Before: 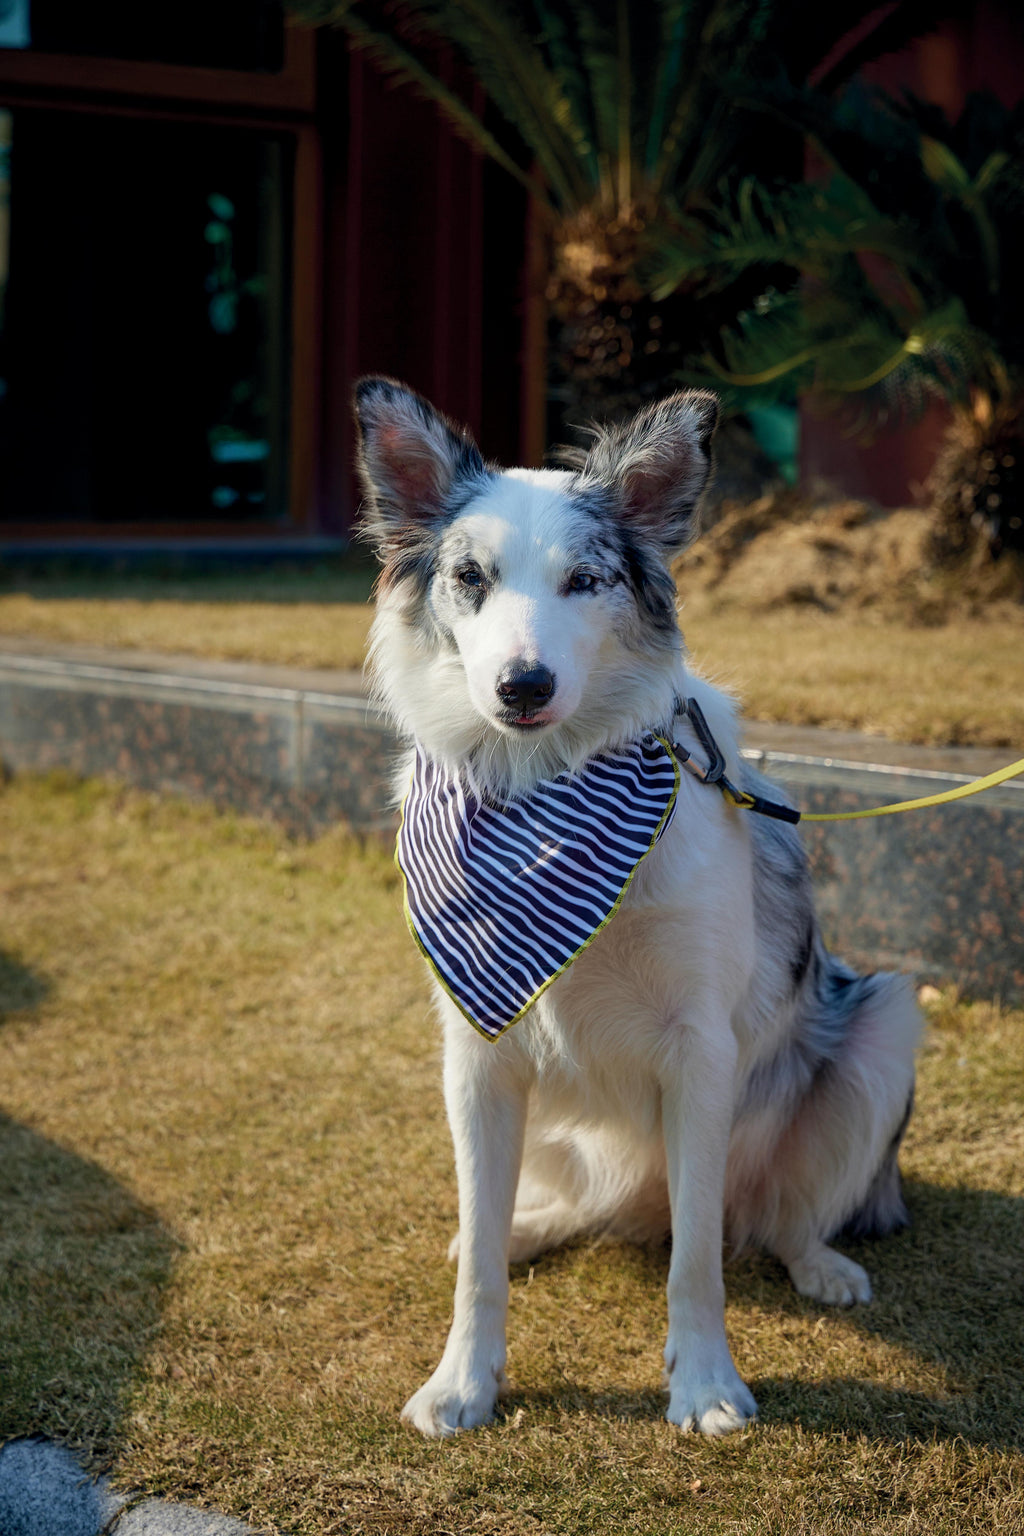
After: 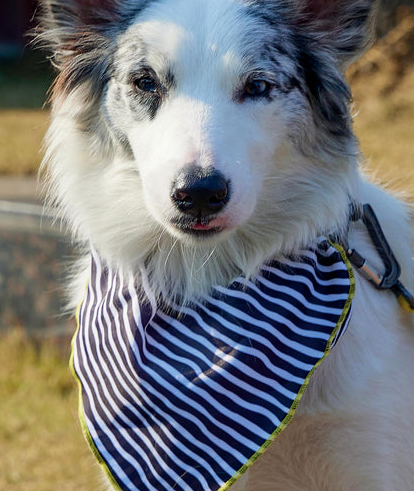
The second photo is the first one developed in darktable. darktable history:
crop: left 31.751%, top 32.172%, right 27.8%, bottom 35.83%
levels: mode automatic
shadows and highlights: radius 93.07, shadows -14.46, white point adjustment 0.23, highlights 31.48, compress 48.23%, highlights color adjustment 52.79%, soften with gaussian
sigmoid: contrast 1.22, skew 0.65
exposure: black level correction 0, exposure -0.766 EV, compensate highlight preservation false
